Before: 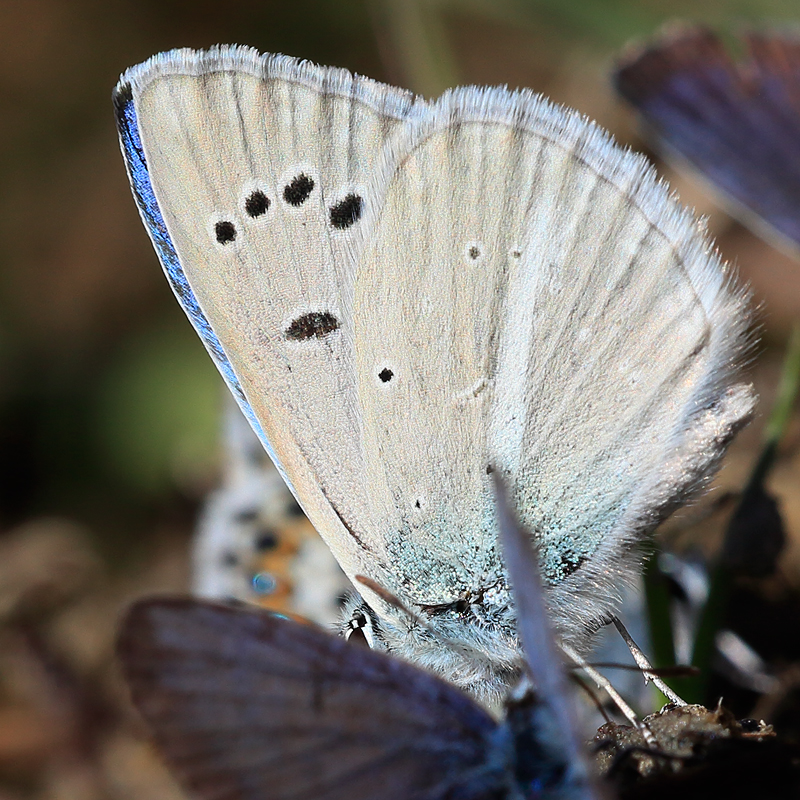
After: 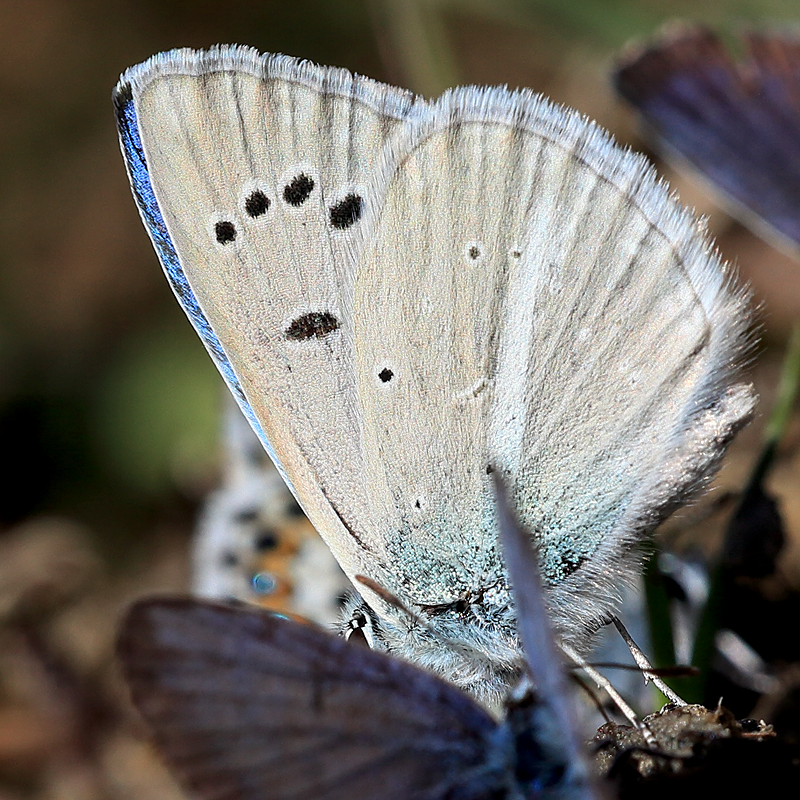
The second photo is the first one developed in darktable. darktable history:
sharpen: amount 0.2
local contrast: shadows 94%
